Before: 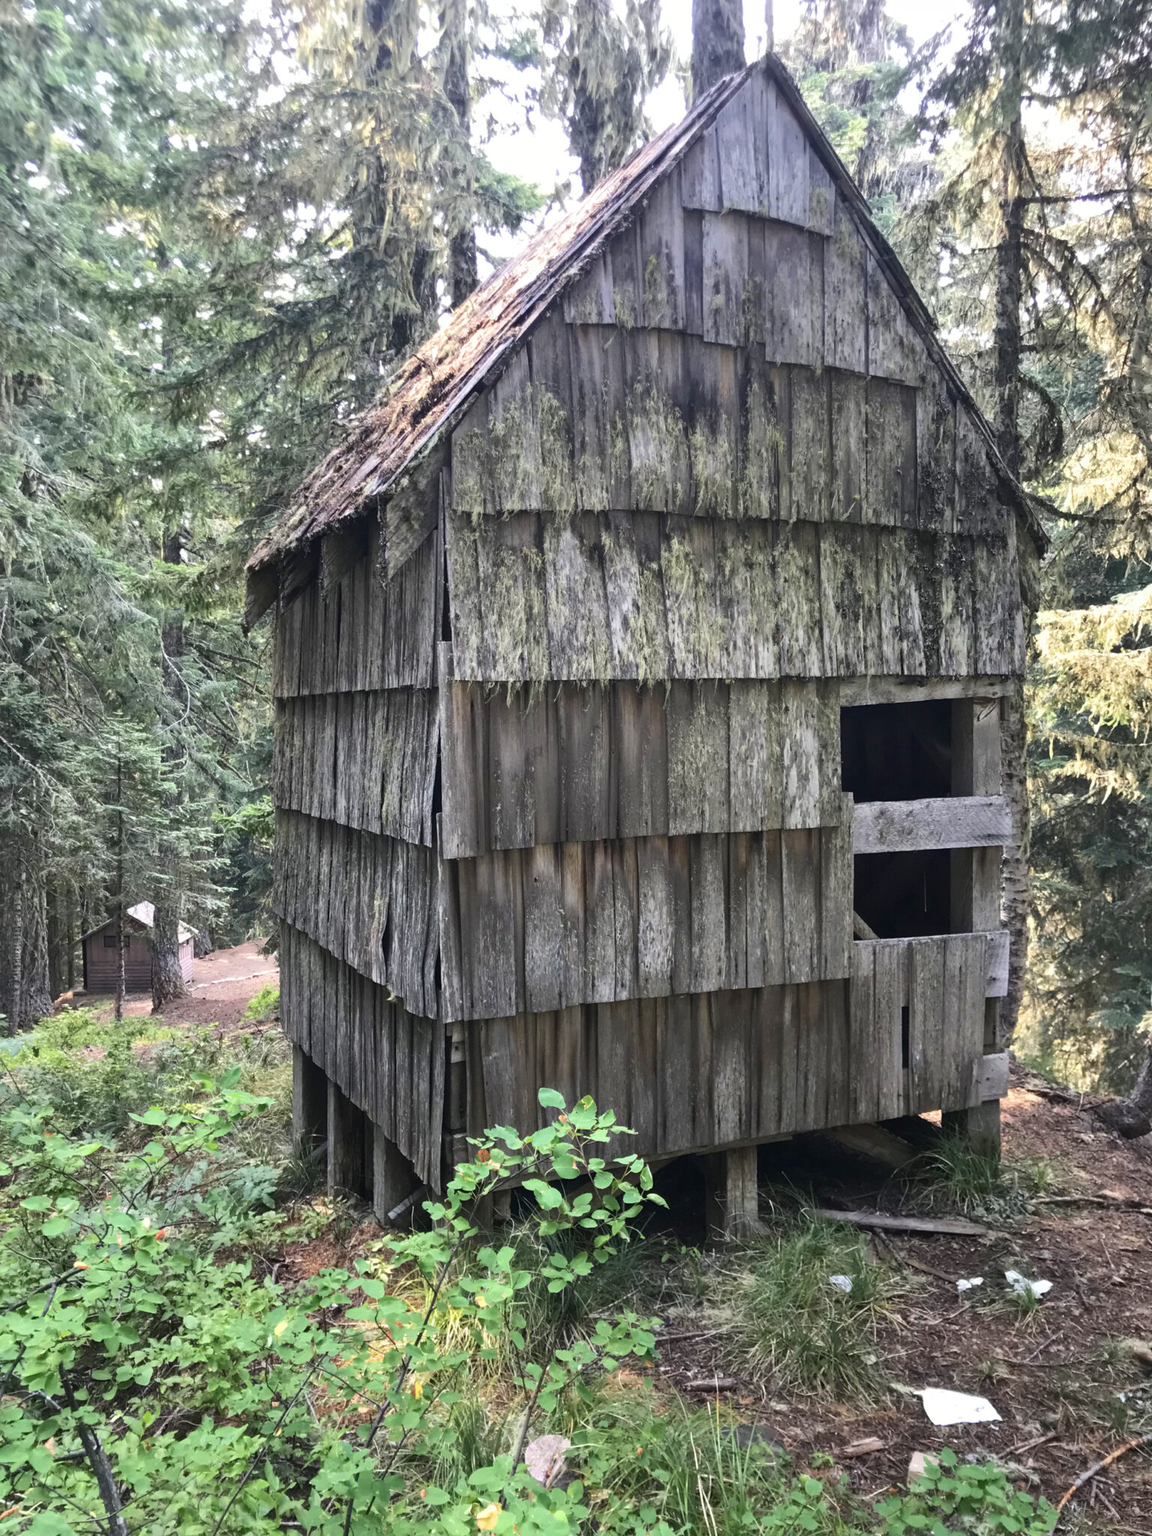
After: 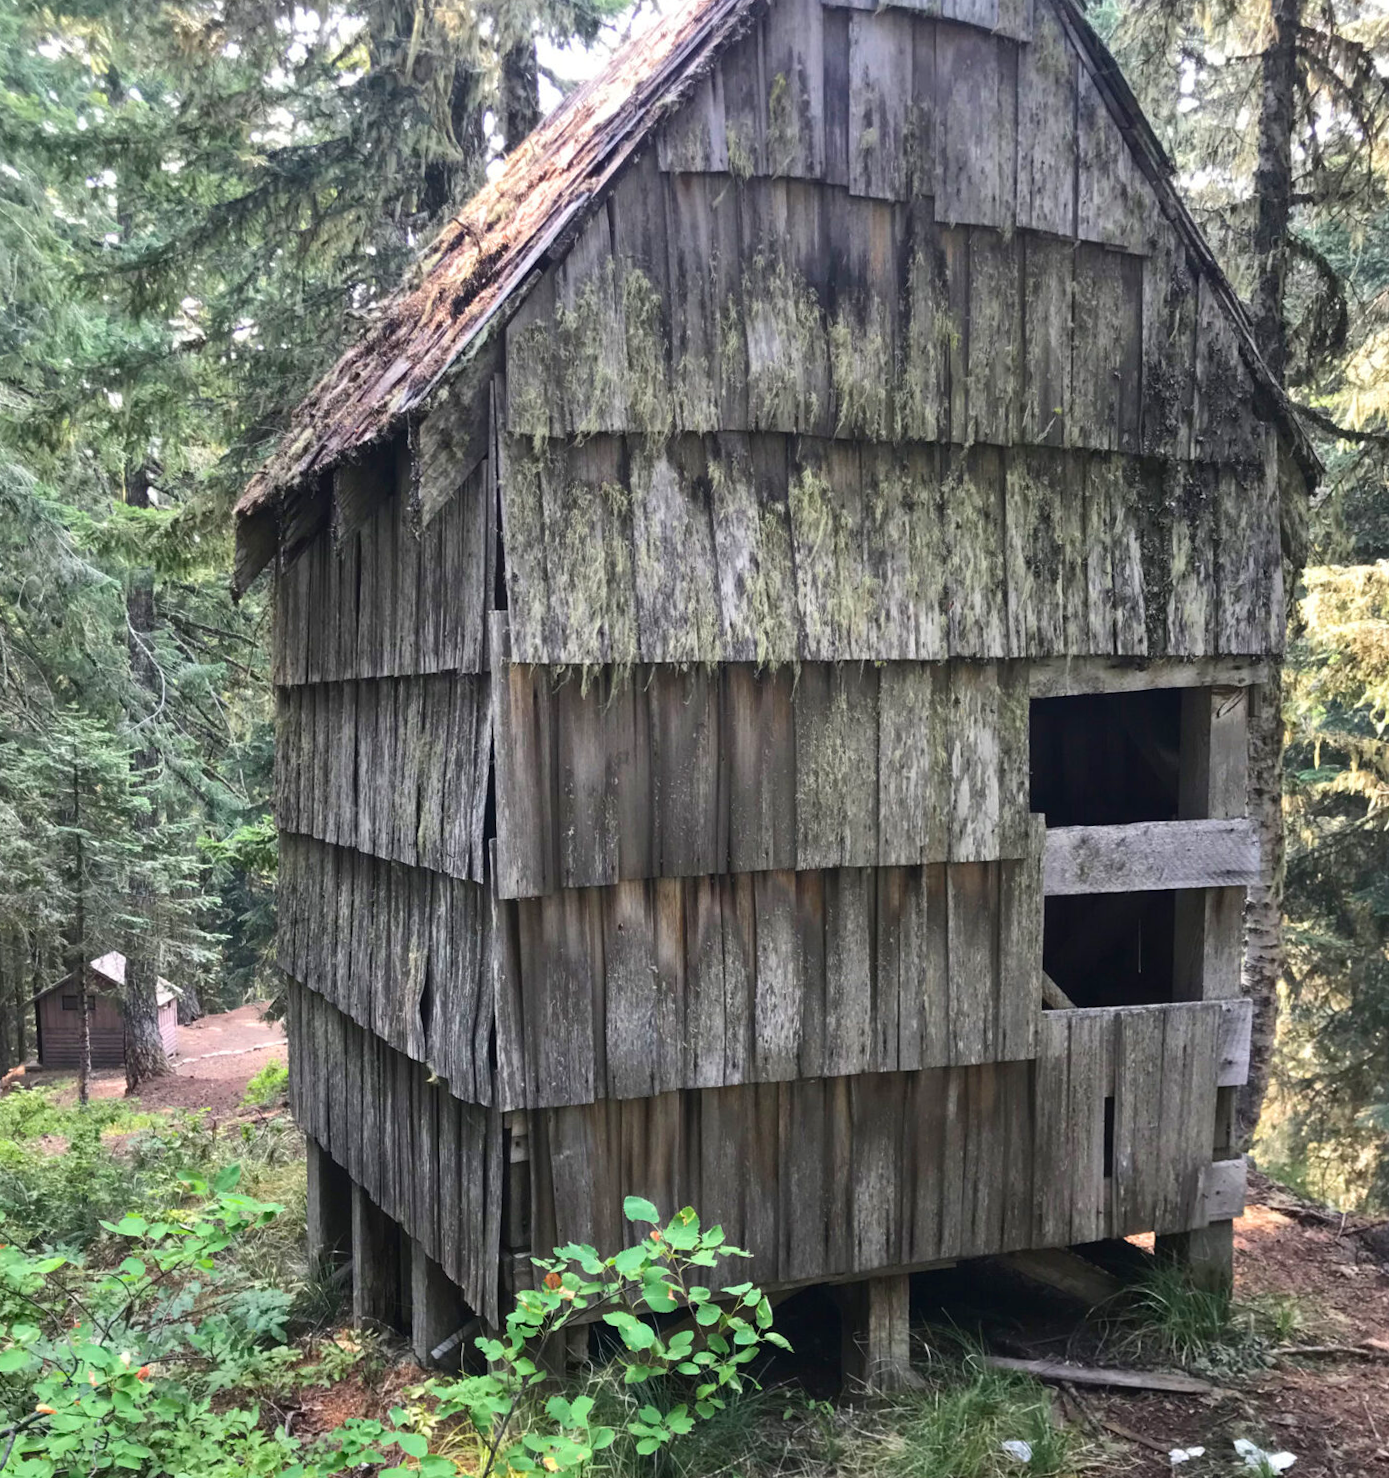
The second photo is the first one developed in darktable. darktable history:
rotate and perspective: rotation 0.074°, lens shift (vertical) 0.096, lens shift (horizontal) -0.041, crop left 0.043, crop right 0.952, crop top 0.024, crop bottom 0.979
crop and rotate: left 2.991%, top 13.302%, right 1.981%, bottom 12.636%
